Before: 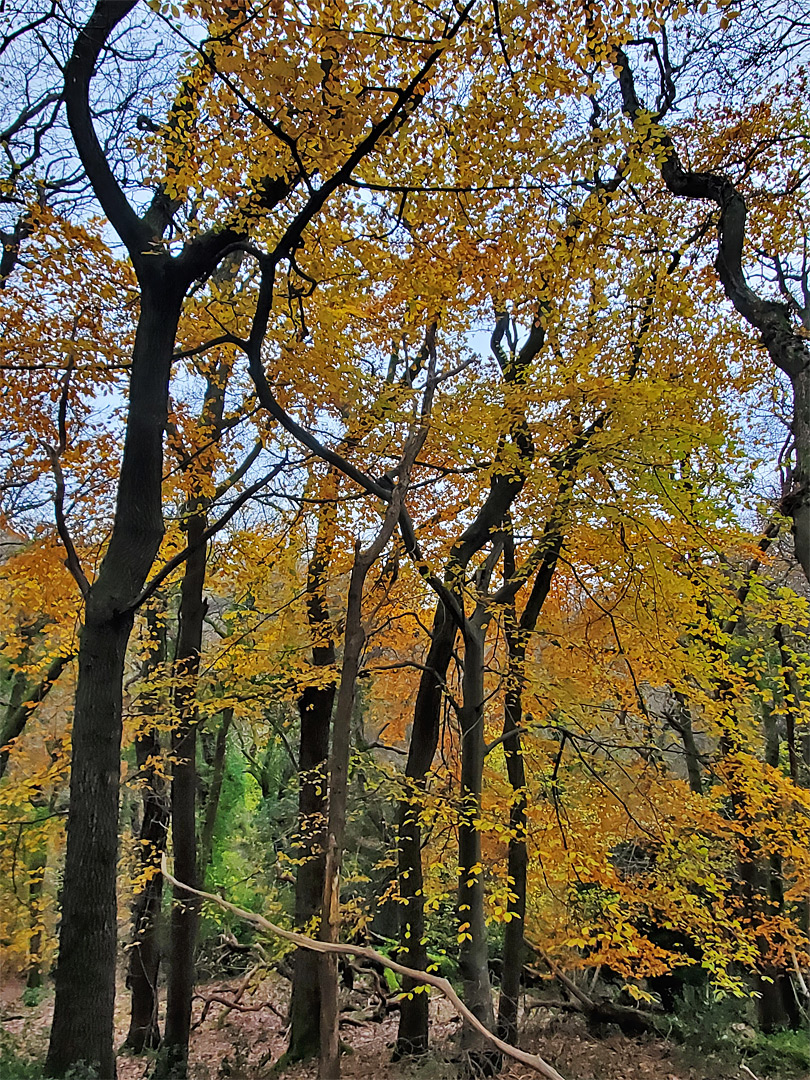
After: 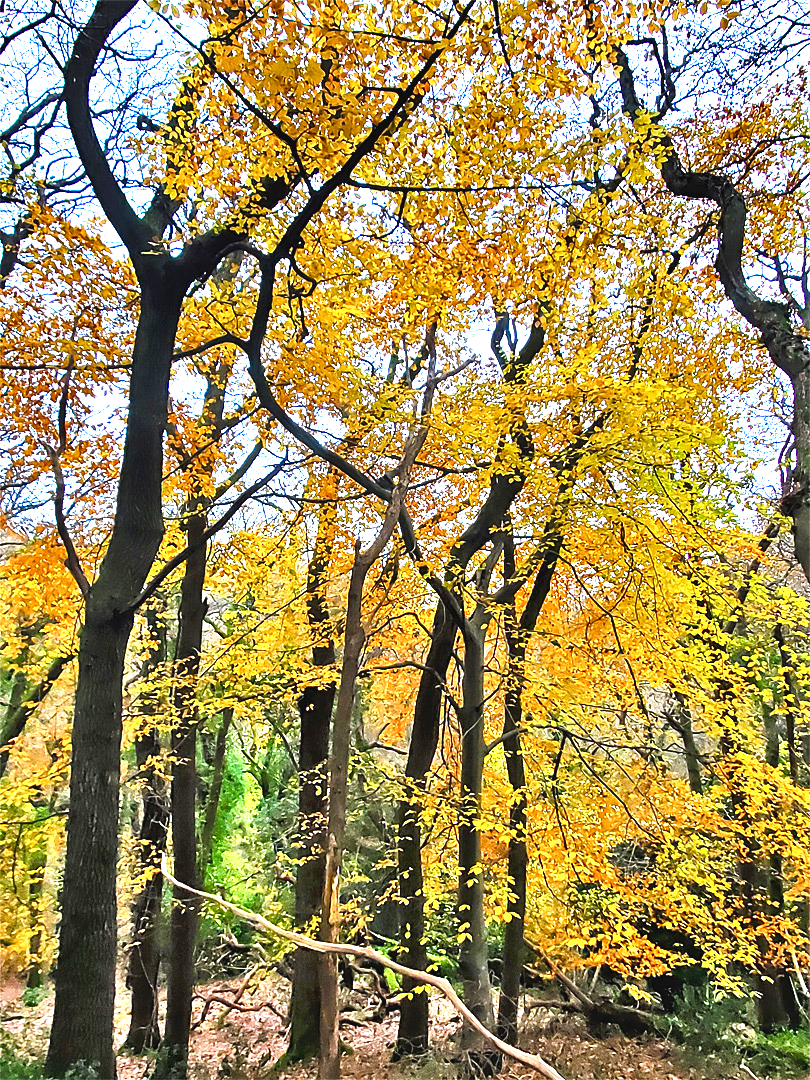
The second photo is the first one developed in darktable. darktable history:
exposure: black level correction -0.002, exposure 1.11 EV, compensate highlight preservation false
color balance rgb: perceptual saturation grading › global saturation 0.12%, perceptual saturation grading › highlights -17.34%, perceptual saturation grading › mid-tones 32.396%, perceptual saturation grading › shadows 50.494%, perceptual brilliance grading › global brilliance -5.125%, perceptual brilliance grading › highlights 24.347%, perceptual brilliance grading › mid-tones 7.178%, perceptual brilliance grading › shadows -4.993%, global vibrance 21.191%
